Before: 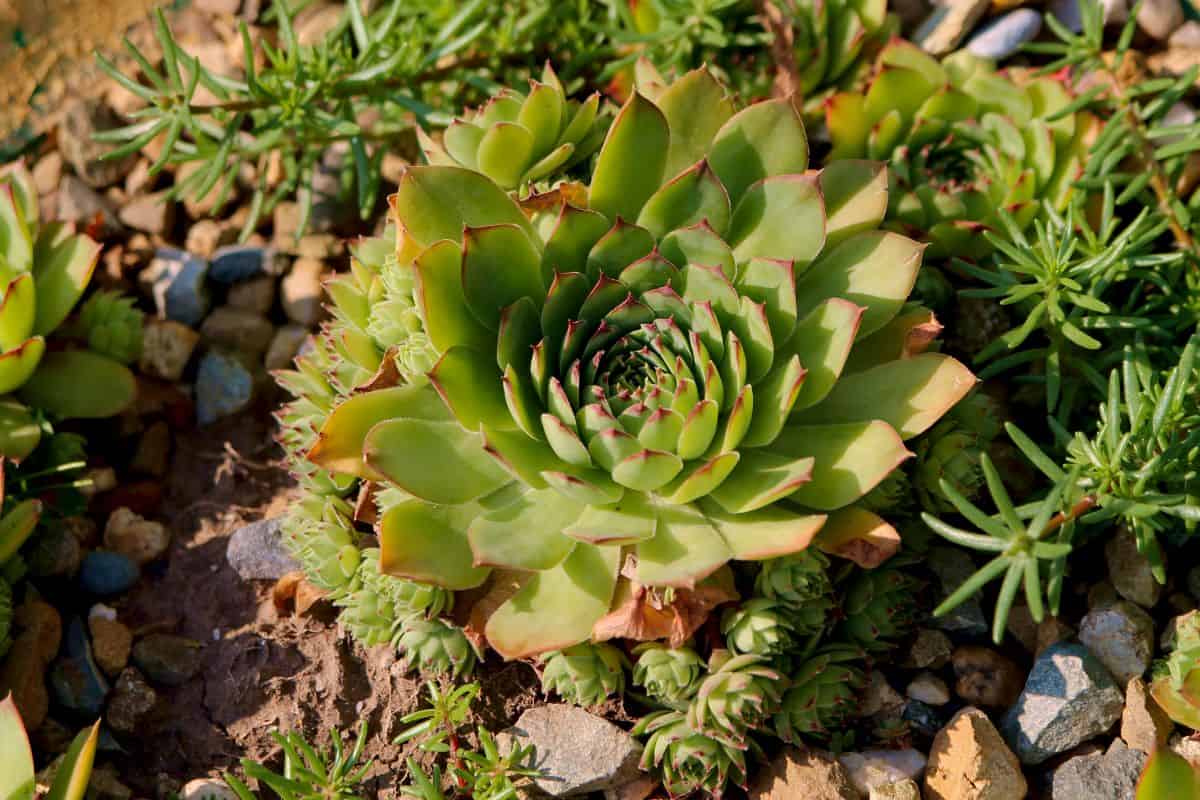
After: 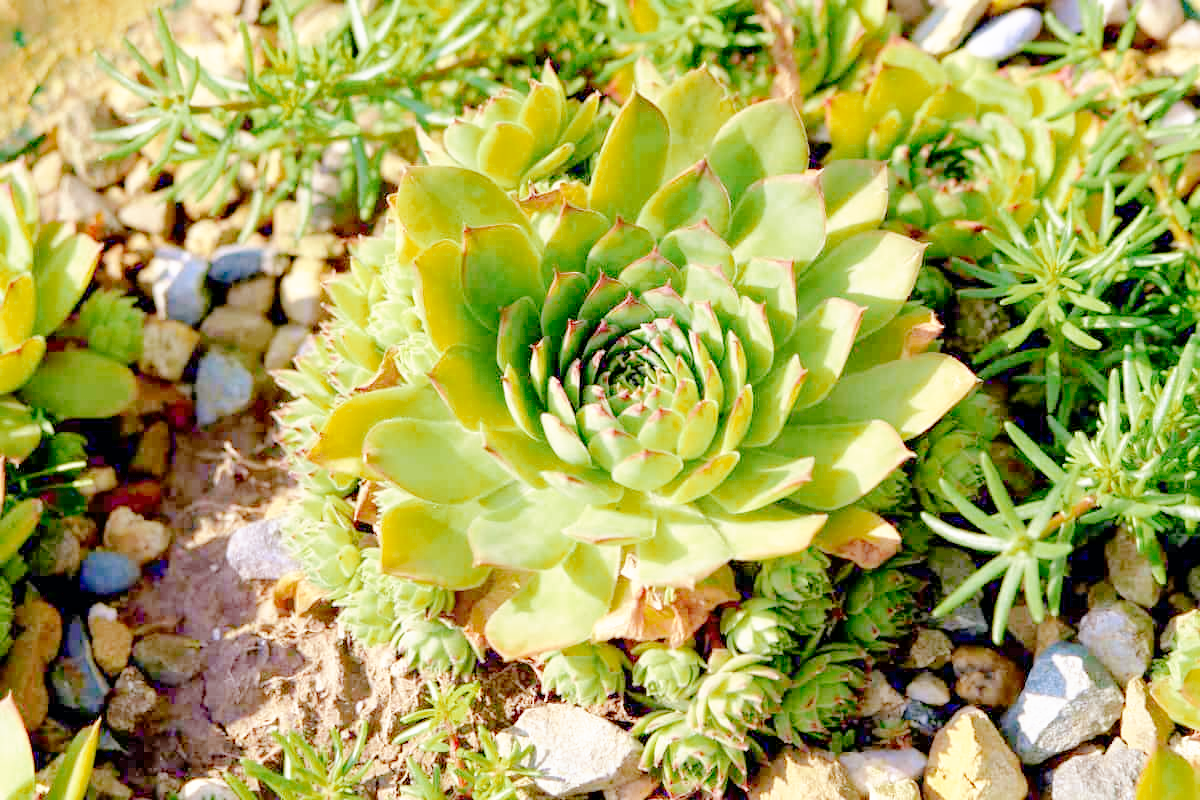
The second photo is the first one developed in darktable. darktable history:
tone curve: curves: ch0 [(0, 0) (0.003, 0) (0.011, 0.001) (0.025, 0.001) (0.044, 0.002) (0.069, 0.007) (0.1, 0.015) (0.136, 0.027) (0.177, 0.066) (0.224, 0.122) (0.277, 0.219) (0.335, 0.327) (0.399, 0.432) (0.468, 0.527) (0.543, 0.615) (0.623, 0.695) (0.709, 0.777) (0.801, 0.874) (0.898, 0.973) (1, 1)], preserve colors none
color look up table: target L [84.24, 90.44, 84.74, 78.25, 75.39, 50.94, 71.4, 68.27, 65.1, 58.73, 42.34, 51.28, 48.47, 15.24, 200.07, 99.61, 76.35, 73.06, 74.27, 63.6, 54.62, 50.95, 46.49, 38.43, 36.33, 30.39, 9.959, 83.8, 73.99, 78.31, 59.46, 69.75, 56.87, 60.03, 53.26, 46.51, 50.27, 48.84, 39.71, 35.46, 31.79, 28.93, 10.02, 81.09, 74.57, 67.38, 55.22, 33.2, 0.941], target a [-10.33, -14, -15.24, -51.98, -4.414, -42.47, -55.92, -3.063, -61.79, -20.15, -31.19, -40.08, -30.16, -15.52, 0, 2.139, 9.464, 25.64, 13.92, 24.06, 68.18, 61.74, 52.55, 7.231, 21.27, 30.89, 16.34, 3.447, 35.71, 3.925, 71.76, 28.46, 73.71, -12.32, 62.06, 9.987, 36.29, 71.82, 23.77, 16.92, 33.22, 37.23, 17.76, -40.6, -35.17, -40.13, -7.854, -11.49, -3.146], target b [36.91, 50.08, -12.04, -2.243, 68.81, 37.57, 21.33, 59.87, 50.29, 32.12, 29.22, 24.61, 36.05, 25.52, 0, -1.969, 70.69, 14.49, 45.96, 11.75, 1.371, 46.6, 34.56, 4.382, 27.24, 27.04, 17.94, -26.23, -27.2, -23.71, -44.36, -31.63, -35.94, -47.86, -9.667, -26.66, -39.29, -60.1, -78.21, -60.25, -21.1, -68.97, -25.05, -22.61, -30.56, -18.39, -32.58, -5.284, -7.404], num patches 49
